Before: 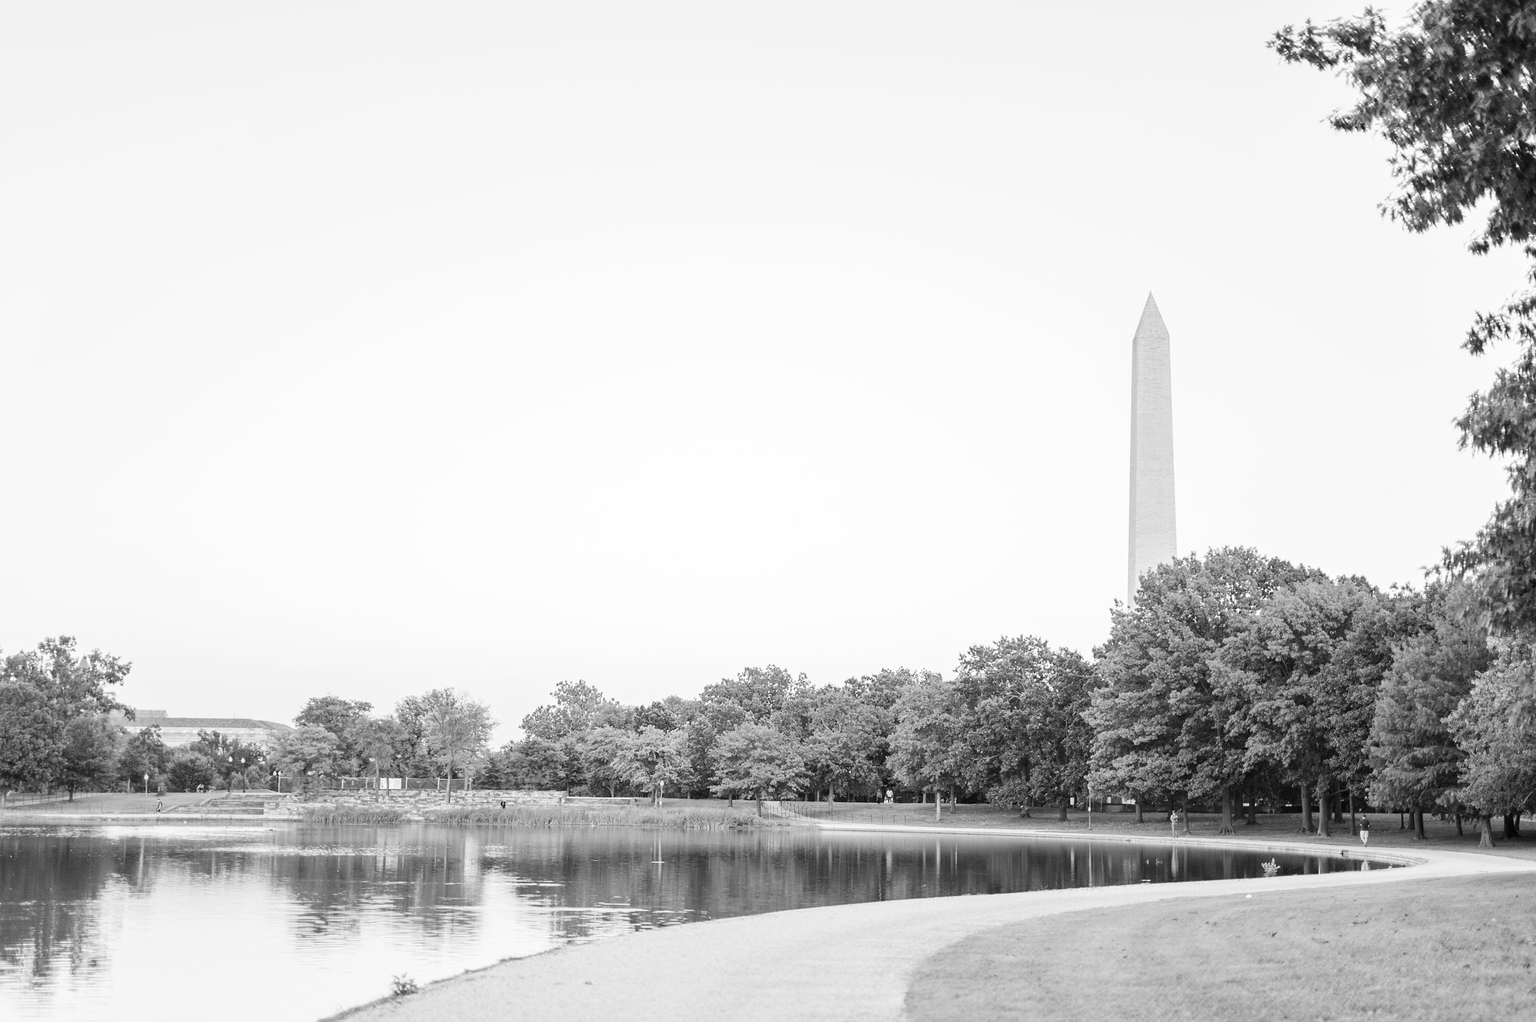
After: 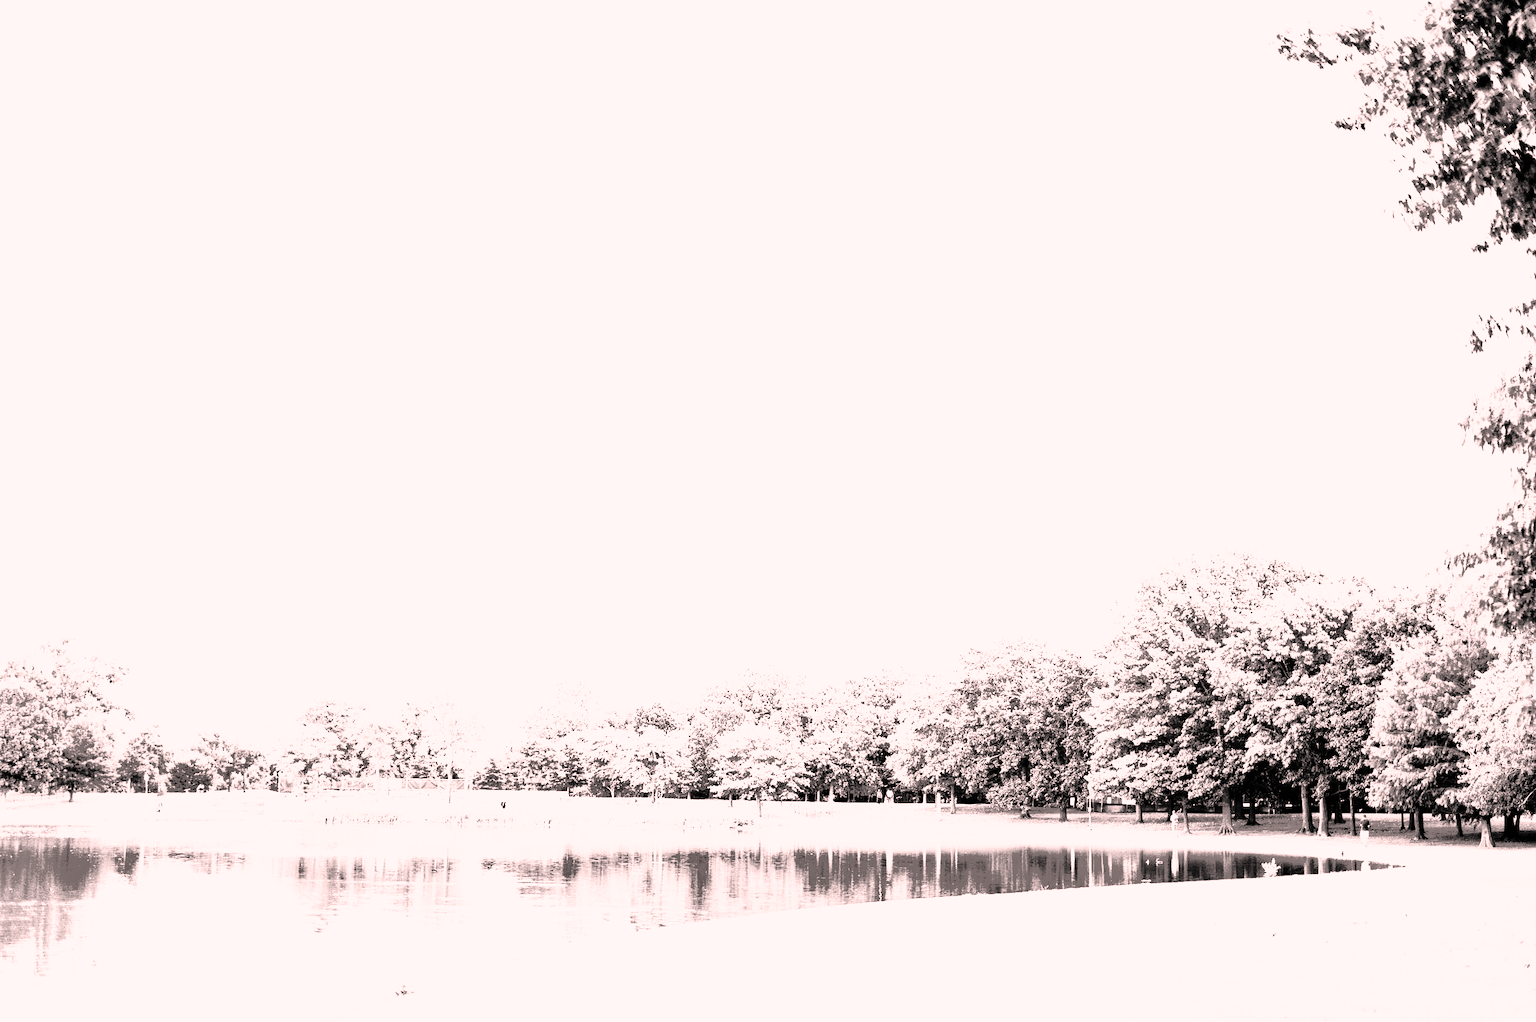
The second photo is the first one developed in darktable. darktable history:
color correction: highlights a* 12.5, highlights b* 5.44
contrast brightness saturation: saturation -0.055
tone curve: curves: ch0 [(0, 0) (0.003, 0.002) (0.011, 0.002) (0.025, 0.002) (0.044, 0.002) (0.069, 0.002) (0.1, 0.003) (0.136, 0.008) (0.177, 0.03) (0.224, 0.058) (0.277, 0.139) (0.335, 0.233) (0.399, 0.363) (0.468, 0.506) (0.543, 0.649) (0.623, 0.781) (0.709, 0.88) (0.801, 0.956) (0.898, 0.994) (1, 1)], color space Lab, independent channels, preserve colors none
shadows and highlights: shadows 40.06, highlights -60.05
exposure: black level correction 0.001, exposure 0.5 EV, compensate exposure bias true, compensate highlight preservation false
tone equalizer: mask exposure compensation -0.507 EV
base curve: curves: ch0 [(0, 0) (0.007, 0.004) (0.027, 0.03) (0.046, 0.07) (0.207, 0.54) (0.442, 0.872) (0.673, 0.972) (1, 1)], preserve colors none
